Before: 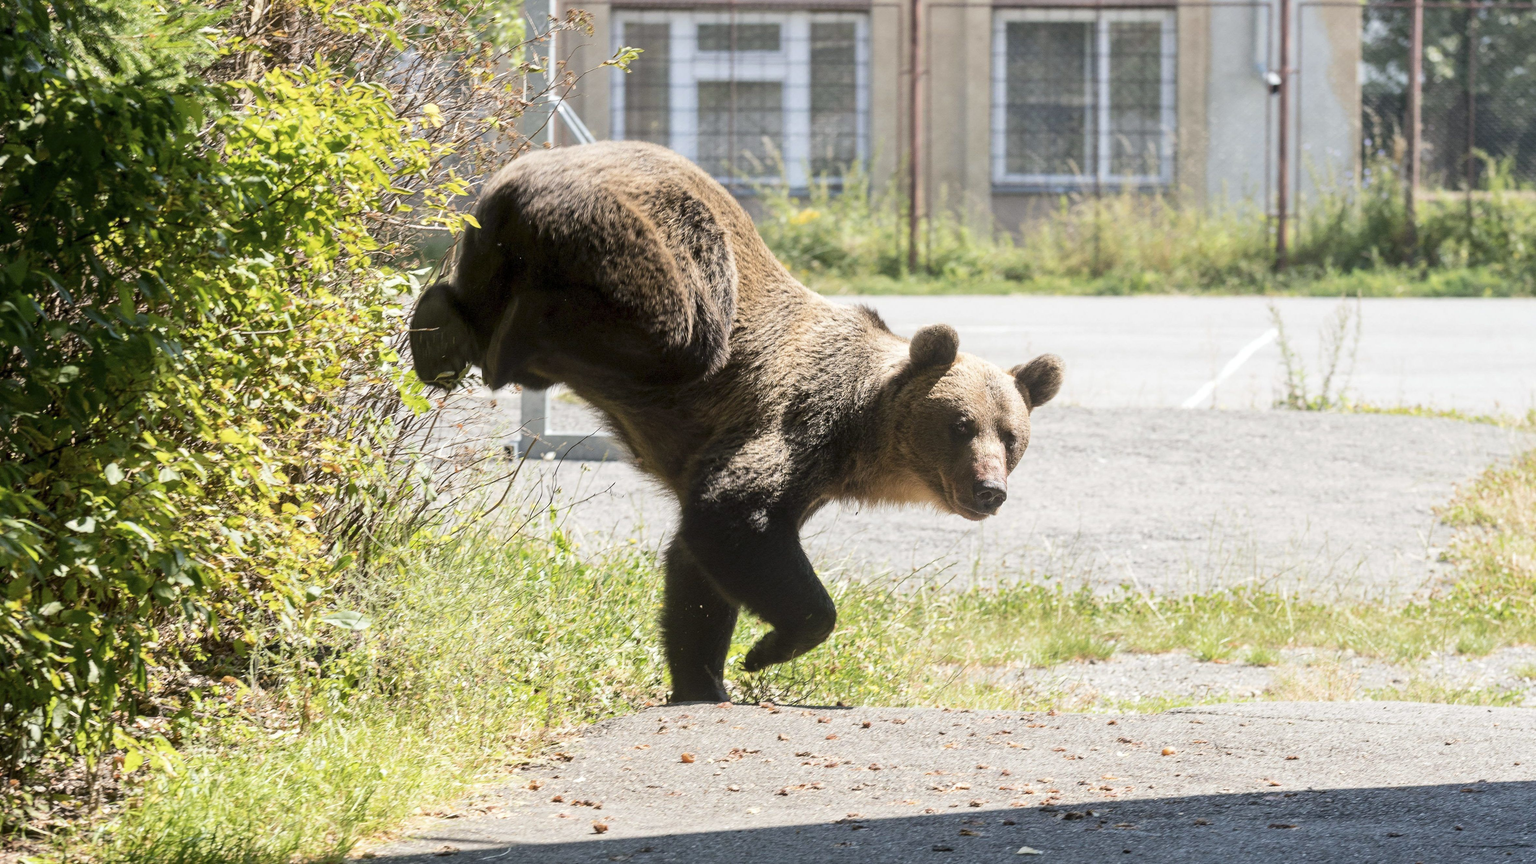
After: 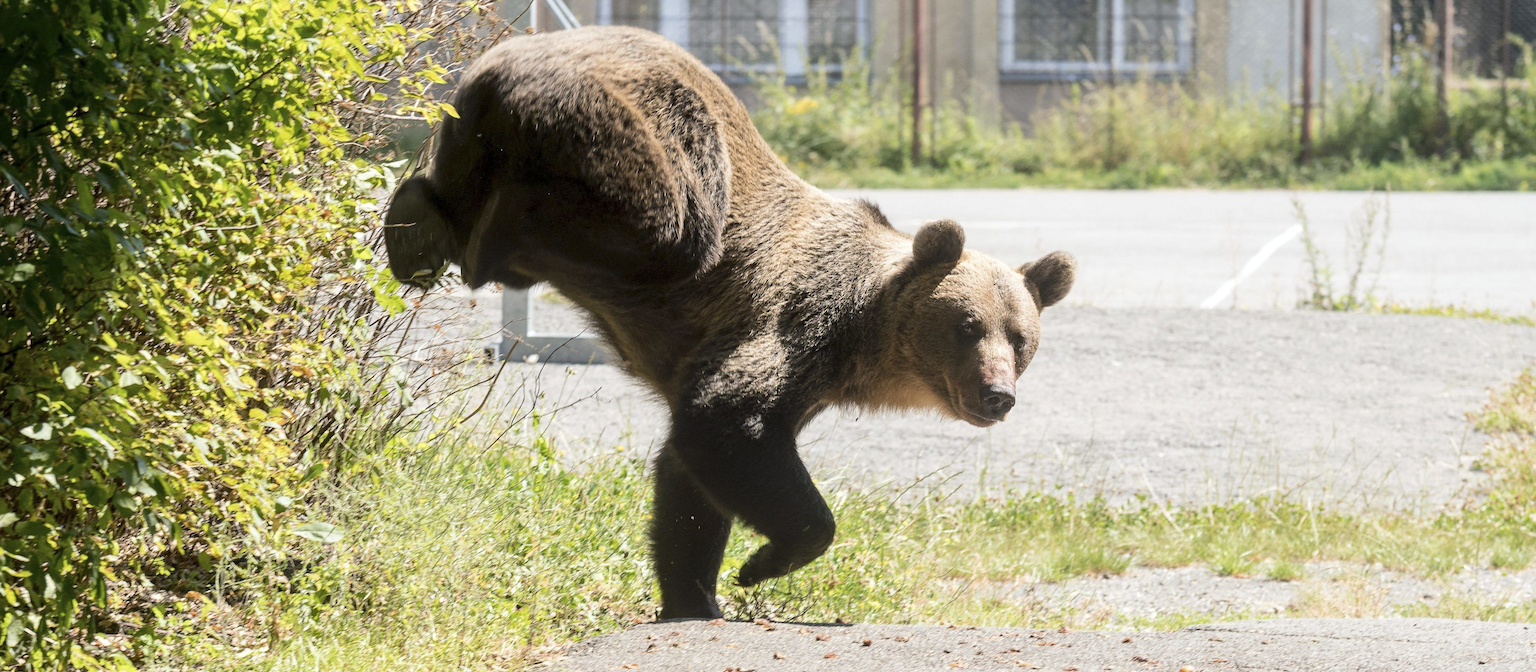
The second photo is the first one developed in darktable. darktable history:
crop and rotate: left 3.018%, top 13.523%, right 2.351%, bottom 12.788%
